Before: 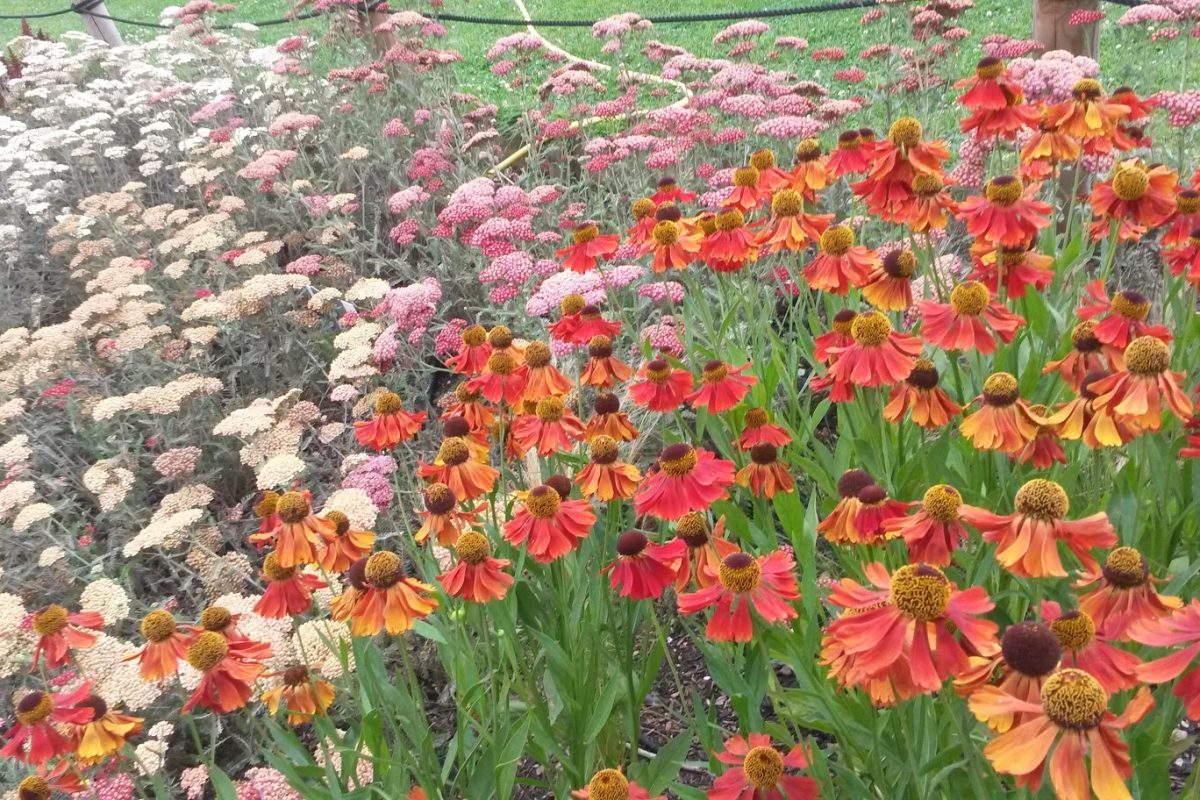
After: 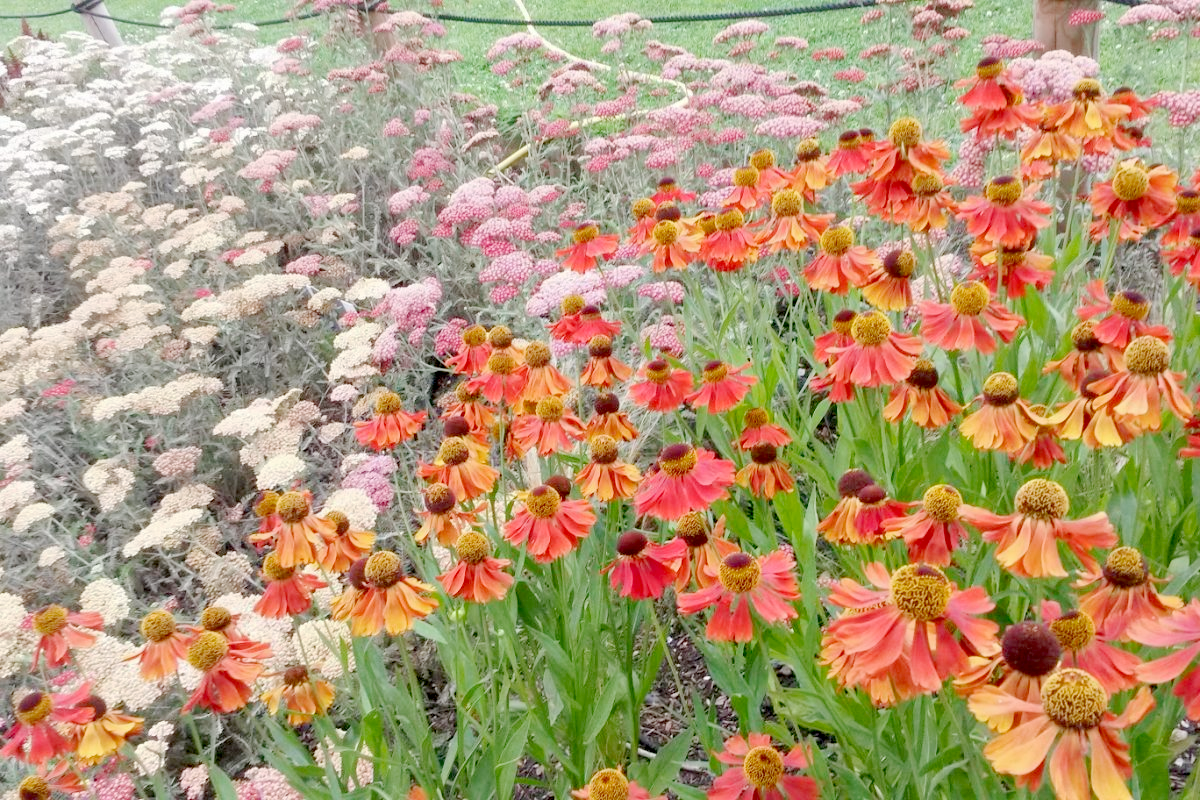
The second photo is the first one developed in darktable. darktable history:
exposure: black level correction 0.017, exposure -0.006 EV, compensate exposure bias true, compensate highlight preservation false
base curve: curves: ch0 [(0, 0) (0.158, 0.273) (0.879, 0.895) (1, 1)], preserve colors none
